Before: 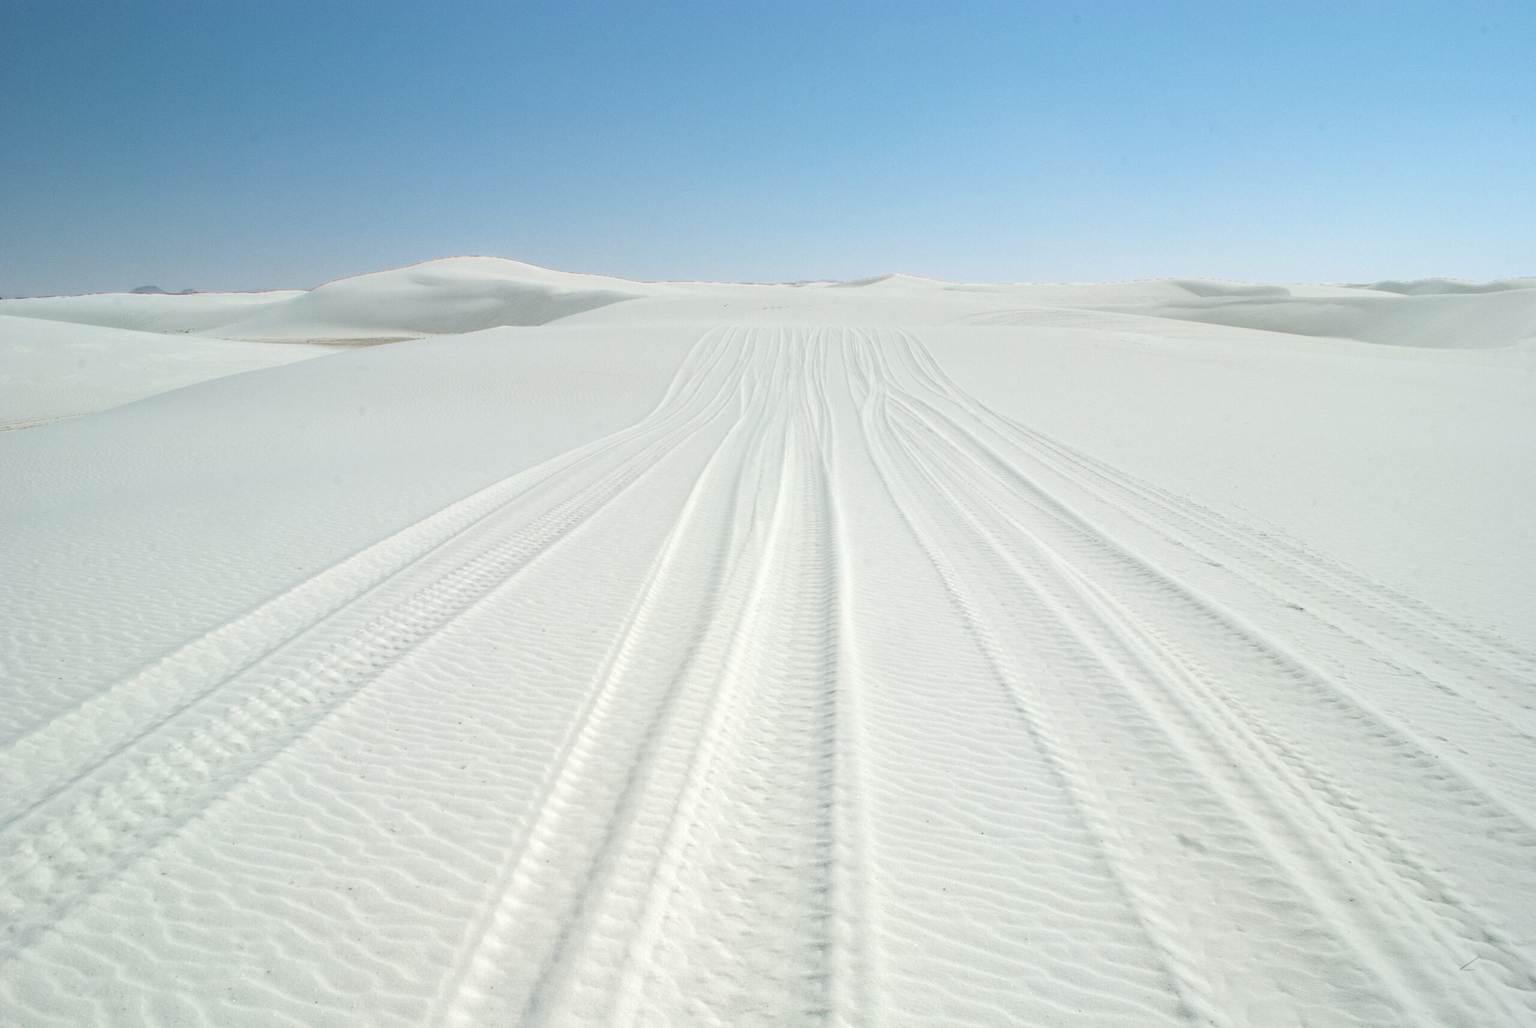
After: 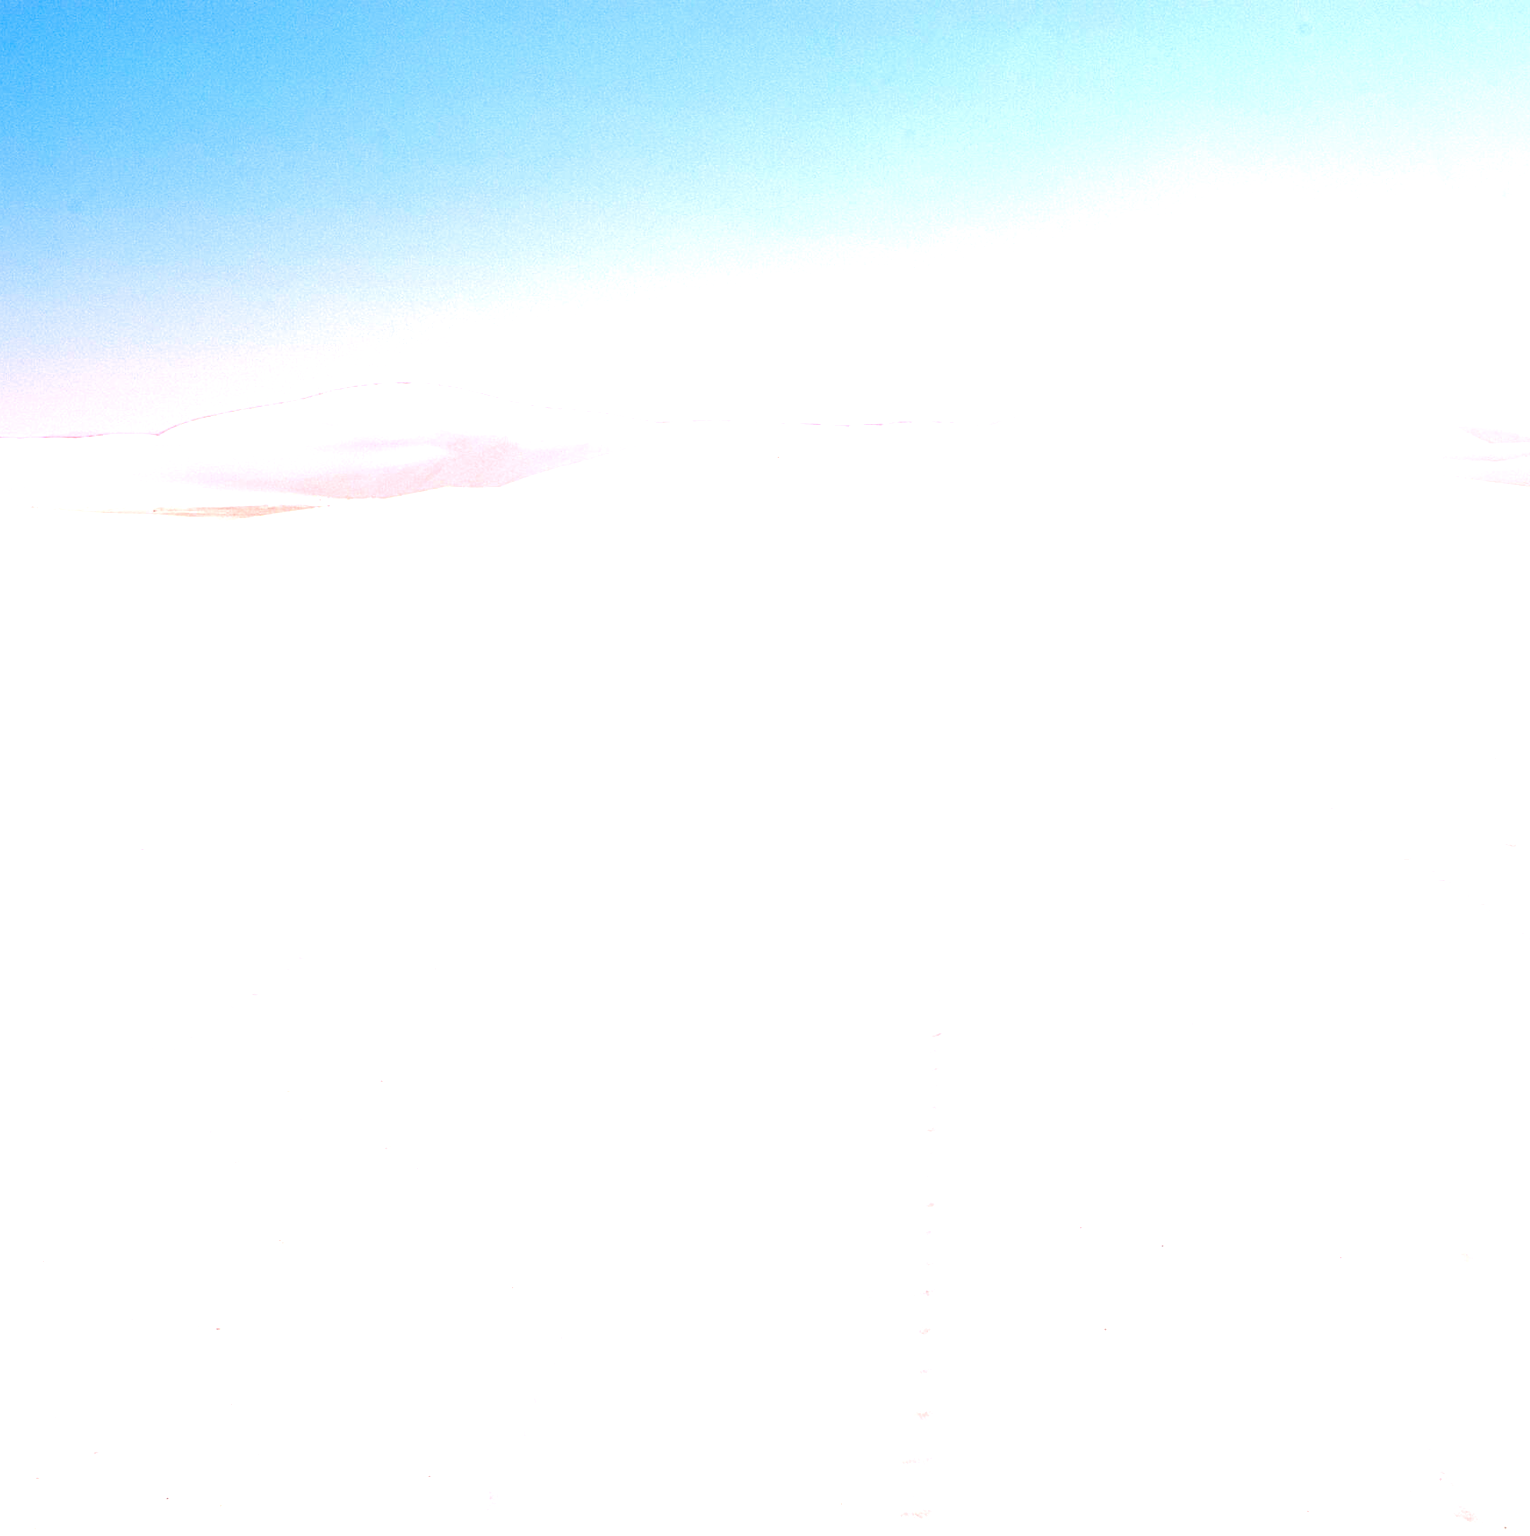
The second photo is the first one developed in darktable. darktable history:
crop and rotate: left 13.325%, right 19.994%
exposure: black level correction 0, exposure 1.278 EV, compensate highlight preservation false
color correction: highlights a* 16.85, highlights b* 0.275, shadows a* -14.74, shadows b* -14.02, saturation 1.55
local contrast: on, module defaults
